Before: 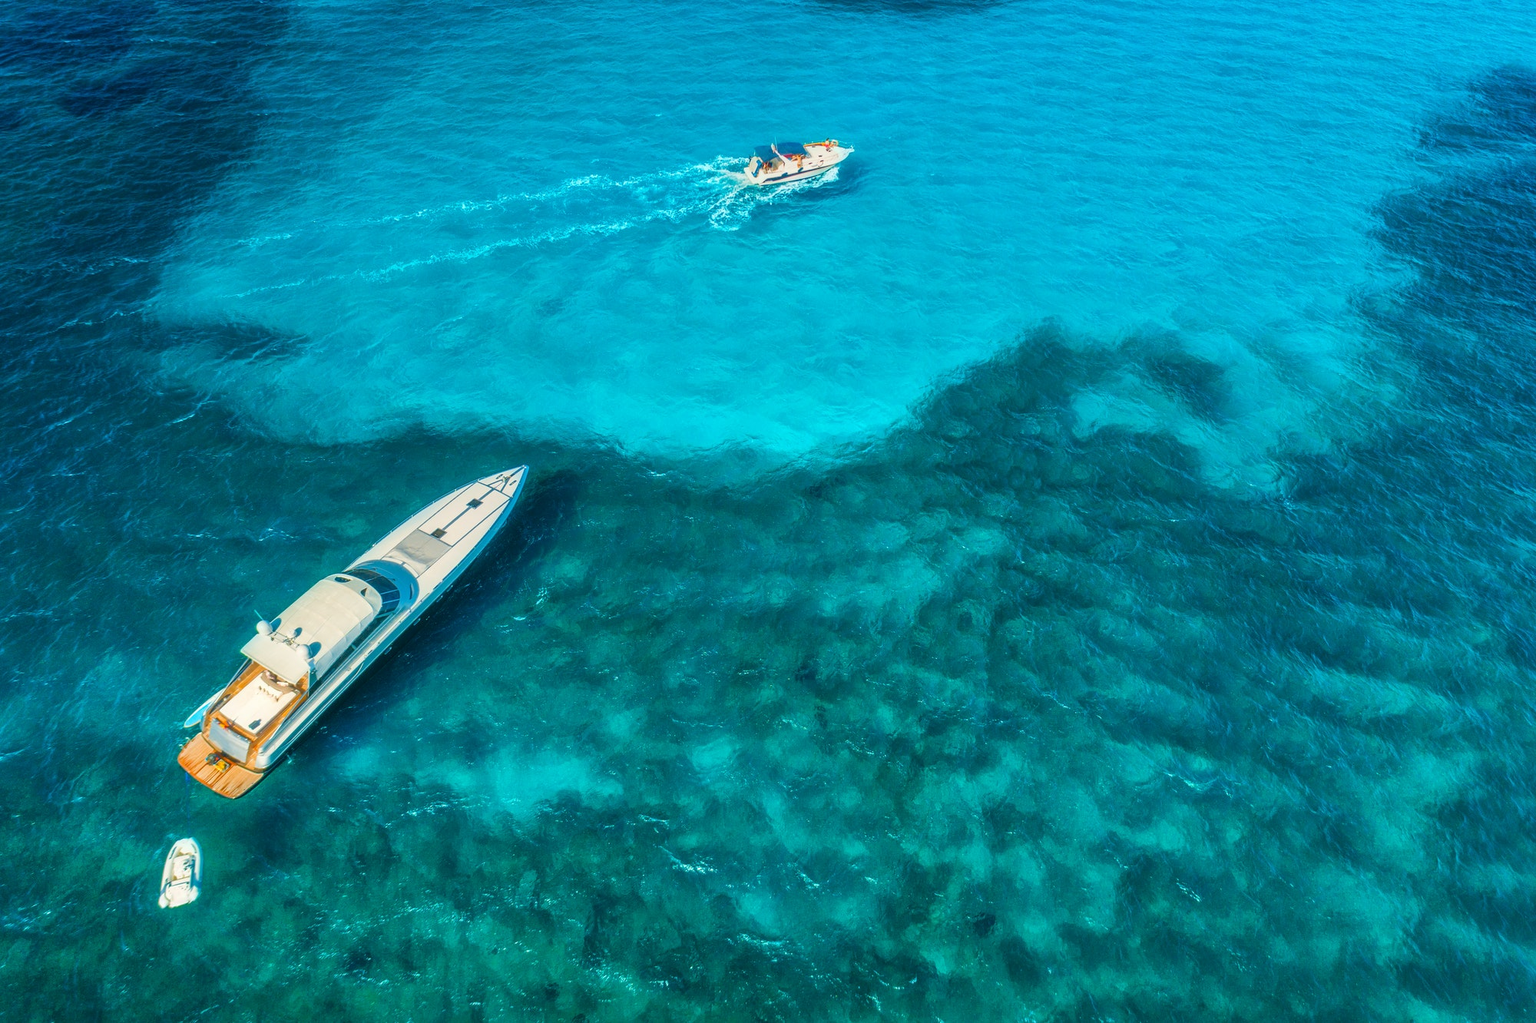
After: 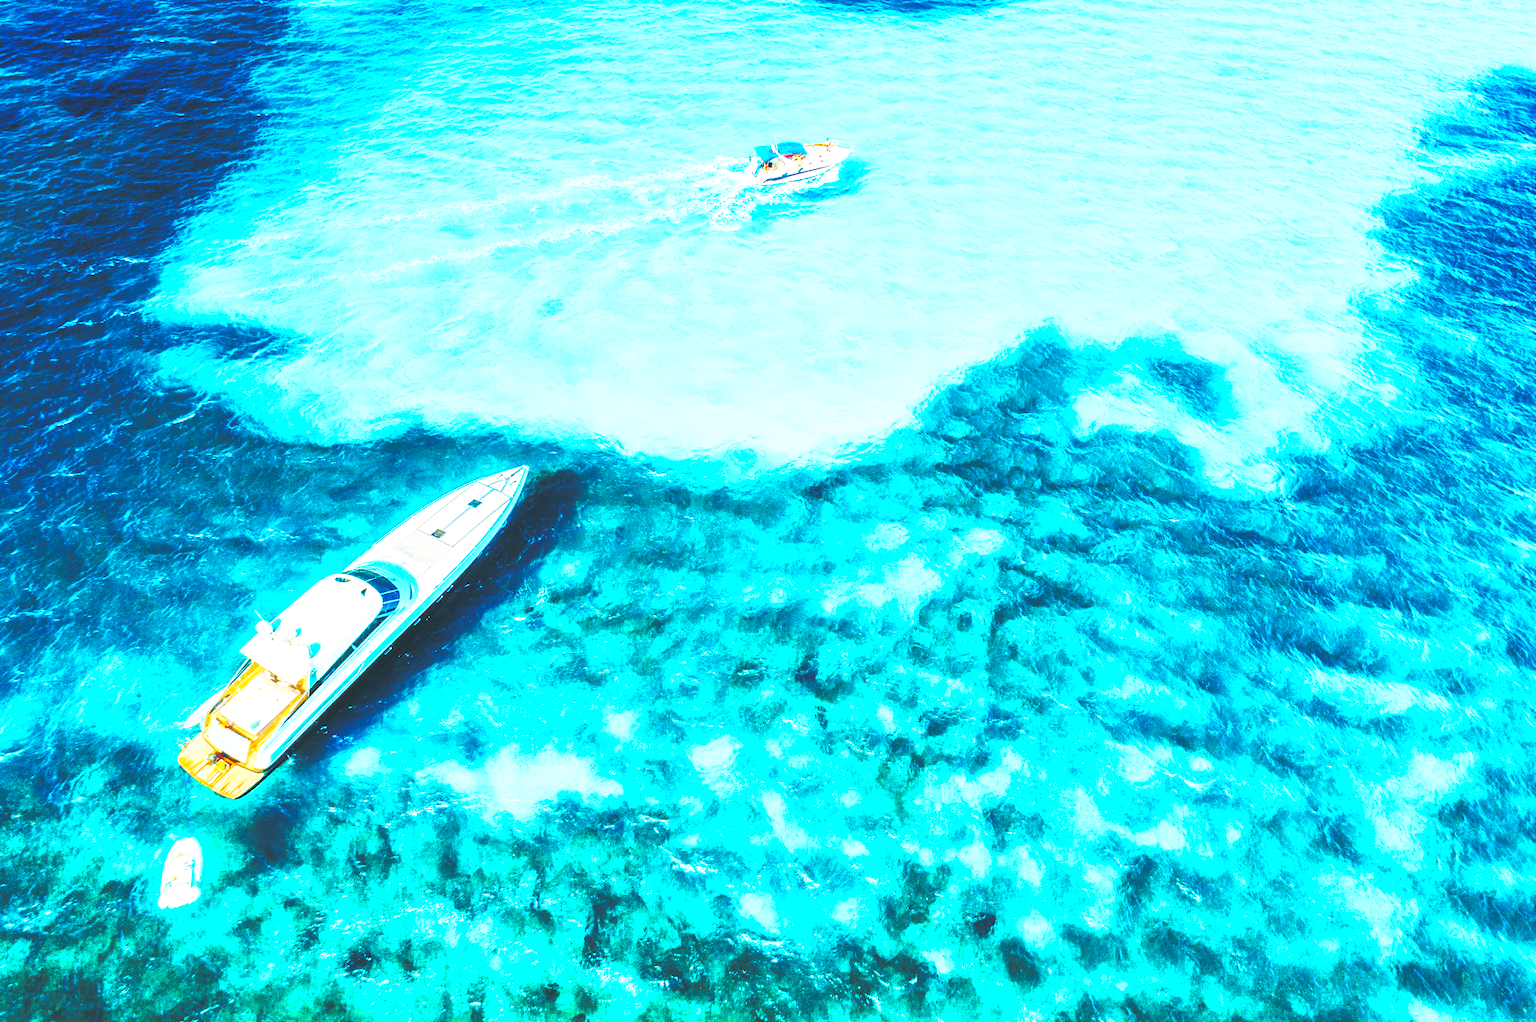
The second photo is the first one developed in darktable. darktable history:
exposure: exposure 0.3 EV, compensate highlight preservation false
base curve: curves: ch0 [(0, 0.015) (0.085, 0.116) (0.134, 0.298) (0.19, 0.545) (0.296, 0.764) (0.599, 0.982) (1, 1)], preserve colors none
color zones: curves: ch0 [(0.25, 0.5) (0.463, 0.627) (0.484, 0.637) (0.75, 0.5)]
